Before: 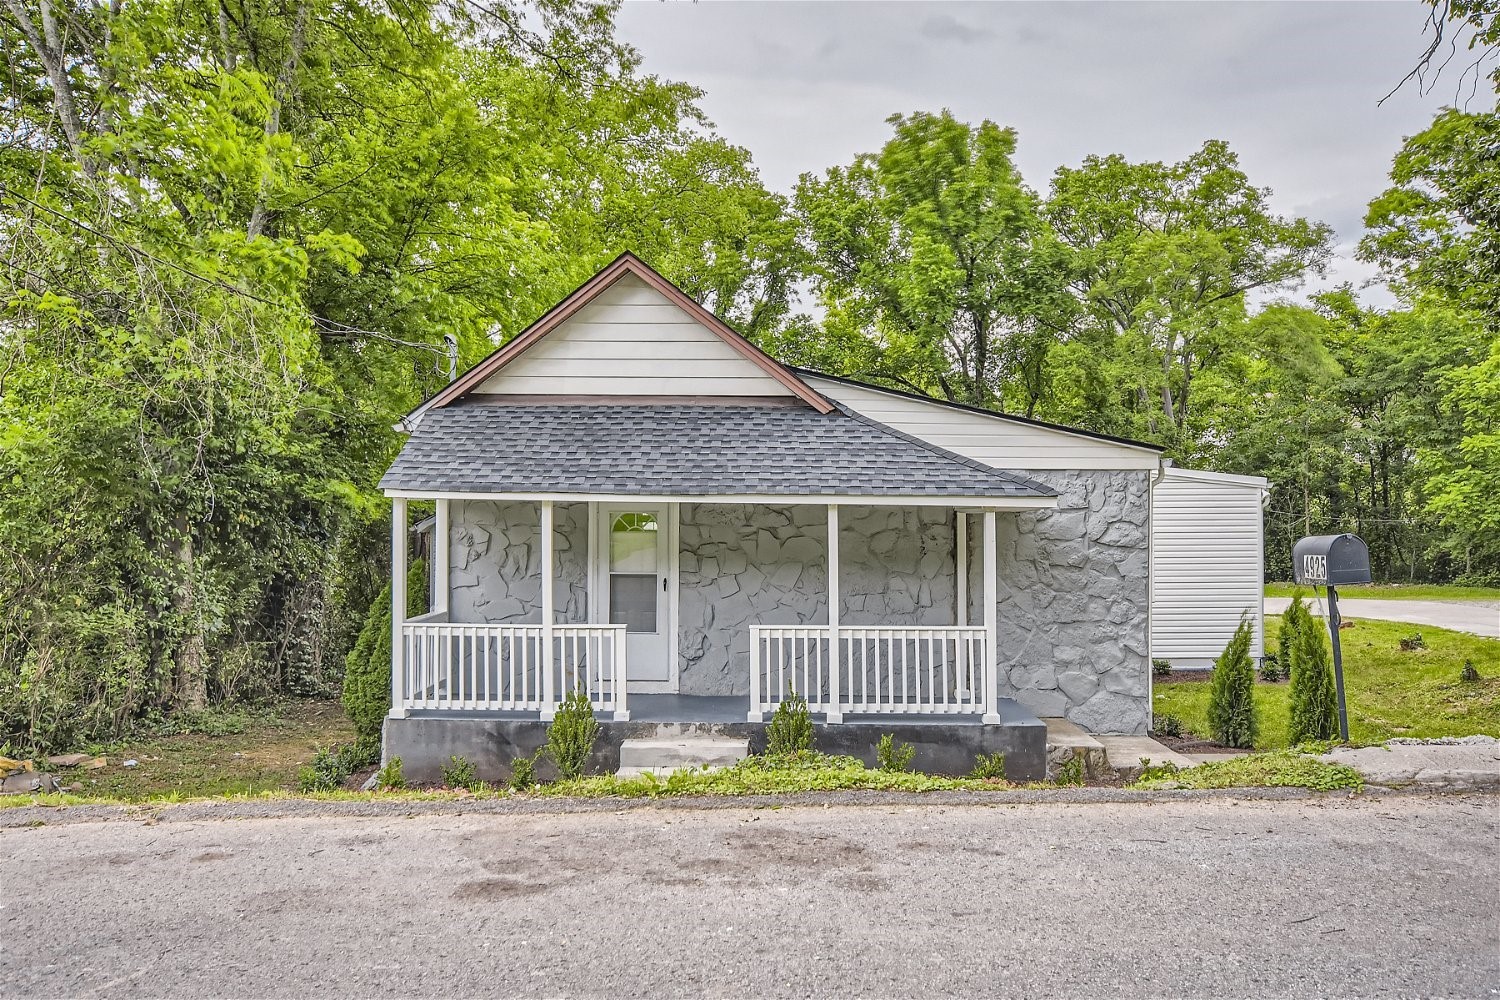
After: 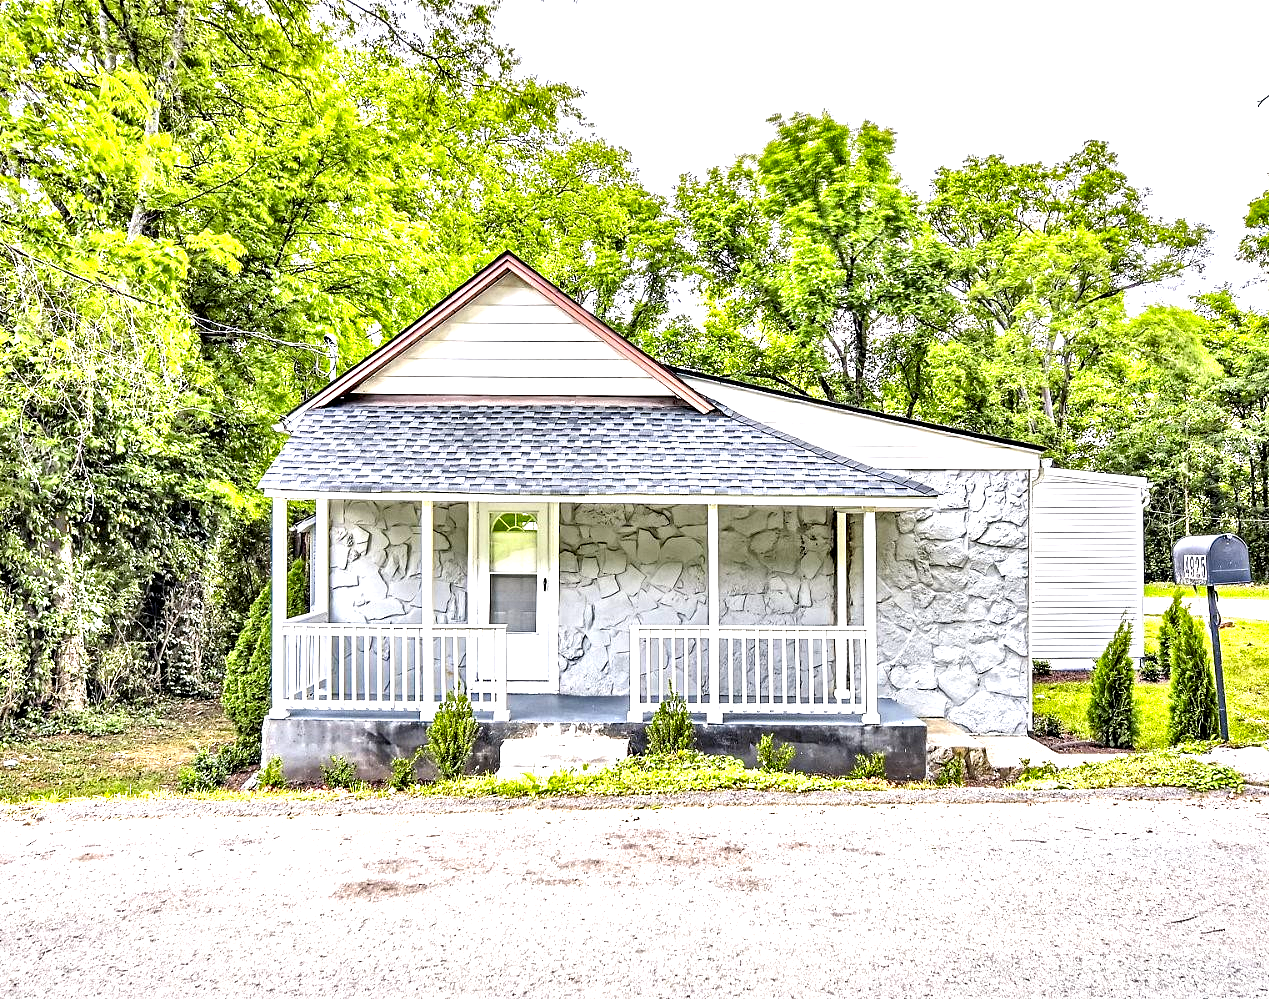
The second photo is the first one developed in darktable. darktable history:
contrast equalizer: y [[0.6 ×6], [0.55 ×6], [0 ×6], [0 ×6], [0 ×6]]
exposure: black level correction 0.009, exposure 1.42 EV, compensate highlight preservation false
crop: left 8.012%, right 7.38%
